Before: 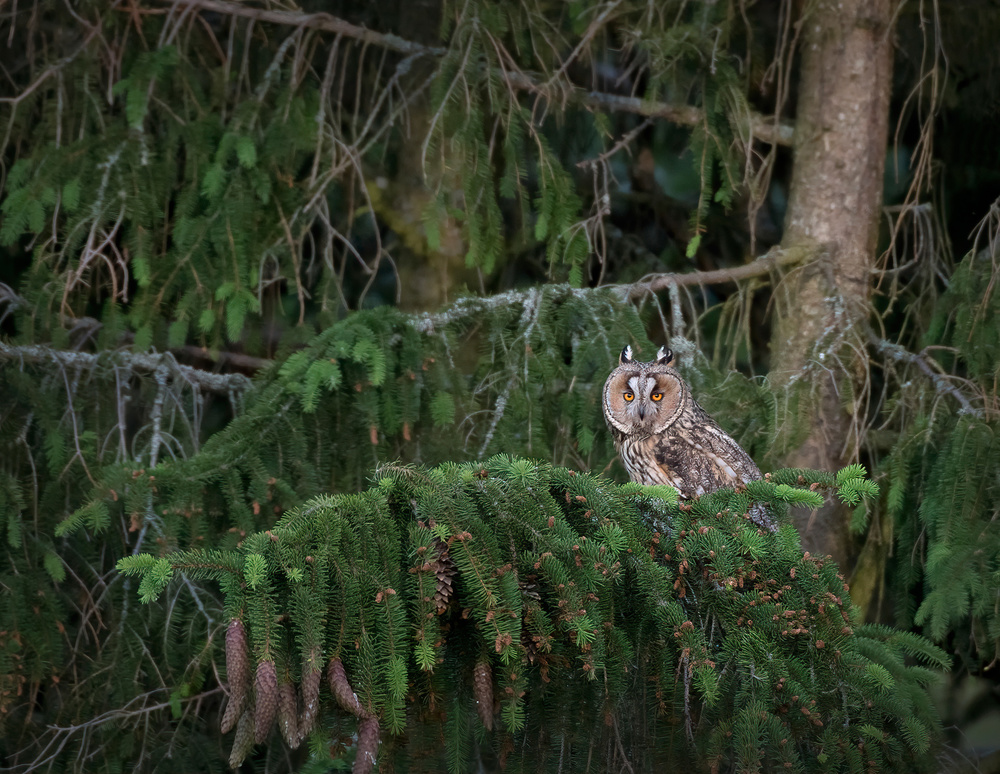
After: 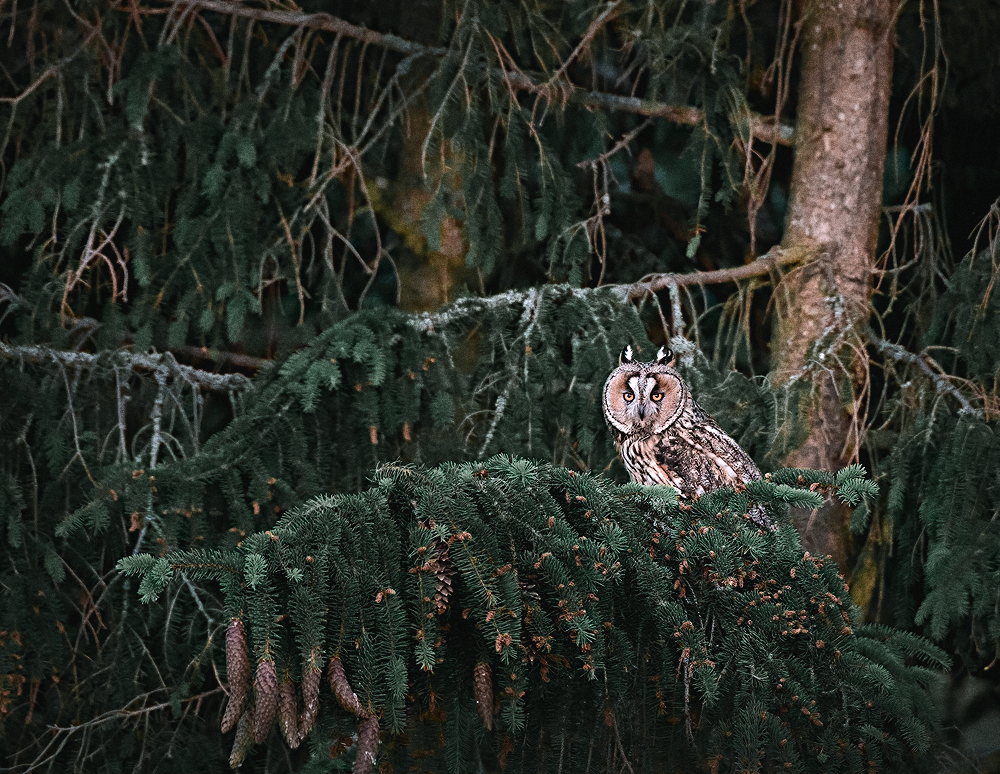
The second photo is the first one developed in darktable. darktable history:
diffuse or sharpen "_builtin_sharpen demosaicing | AA filter": edge sensitivity 1, 1st order anisotropy 100%, 2nd order anisotropy 100%, 3rd order anisotropy 100%, 4th order anisotropy 100%, 1st order speed -25%, 2nd order speed -25%, 3rd order speed -25%, 4th order speed -25%
grain "silver grain": coarseness 0.09 ISO, strength 40%
color equalizer "japanese film stock": saturation › orange 1.18, saturation › yellow 0.72, saturation › cyan 0.95, saturation › blue 0.838, hue › orange -18.53, hue › yellow 20.48, hue › green -0.98, brightness › orange 1.06, brightness › yellow 0.737, brightness › cyan 0.938, brightness › blue 0.894, node placement 8°
rgb primaries "nice": tint hue -2.48°, red hue -0.024, green purity 1.08, blue hue -0.112, blue purity 1.17
contrast equalizer: octaves 7, y [[0.6 ×6], [0.55 ×6], [0 ×6], [0 ×6], [0 ×6]], mix -0.1
color balance rgb "japanese film stock": shadows lift › chroma 2%, shadows lift › hue 135.47°, highlights gain › chroma 2%, highlights gain › hue 291.01°, global offset › luminance 0.5%, perceptual saturation grading › global saturation -10.8%, perceptual saturation grading › highlights -26.83%, perceptual saturation grading › shadows 21.25%, perceptual brilliance grading › highlights 17.77%, perceptual brilliance grading › mid-tones 31.71%, perceptual brilliance grading › shadows -31.01%, global vibrance 24.91%
